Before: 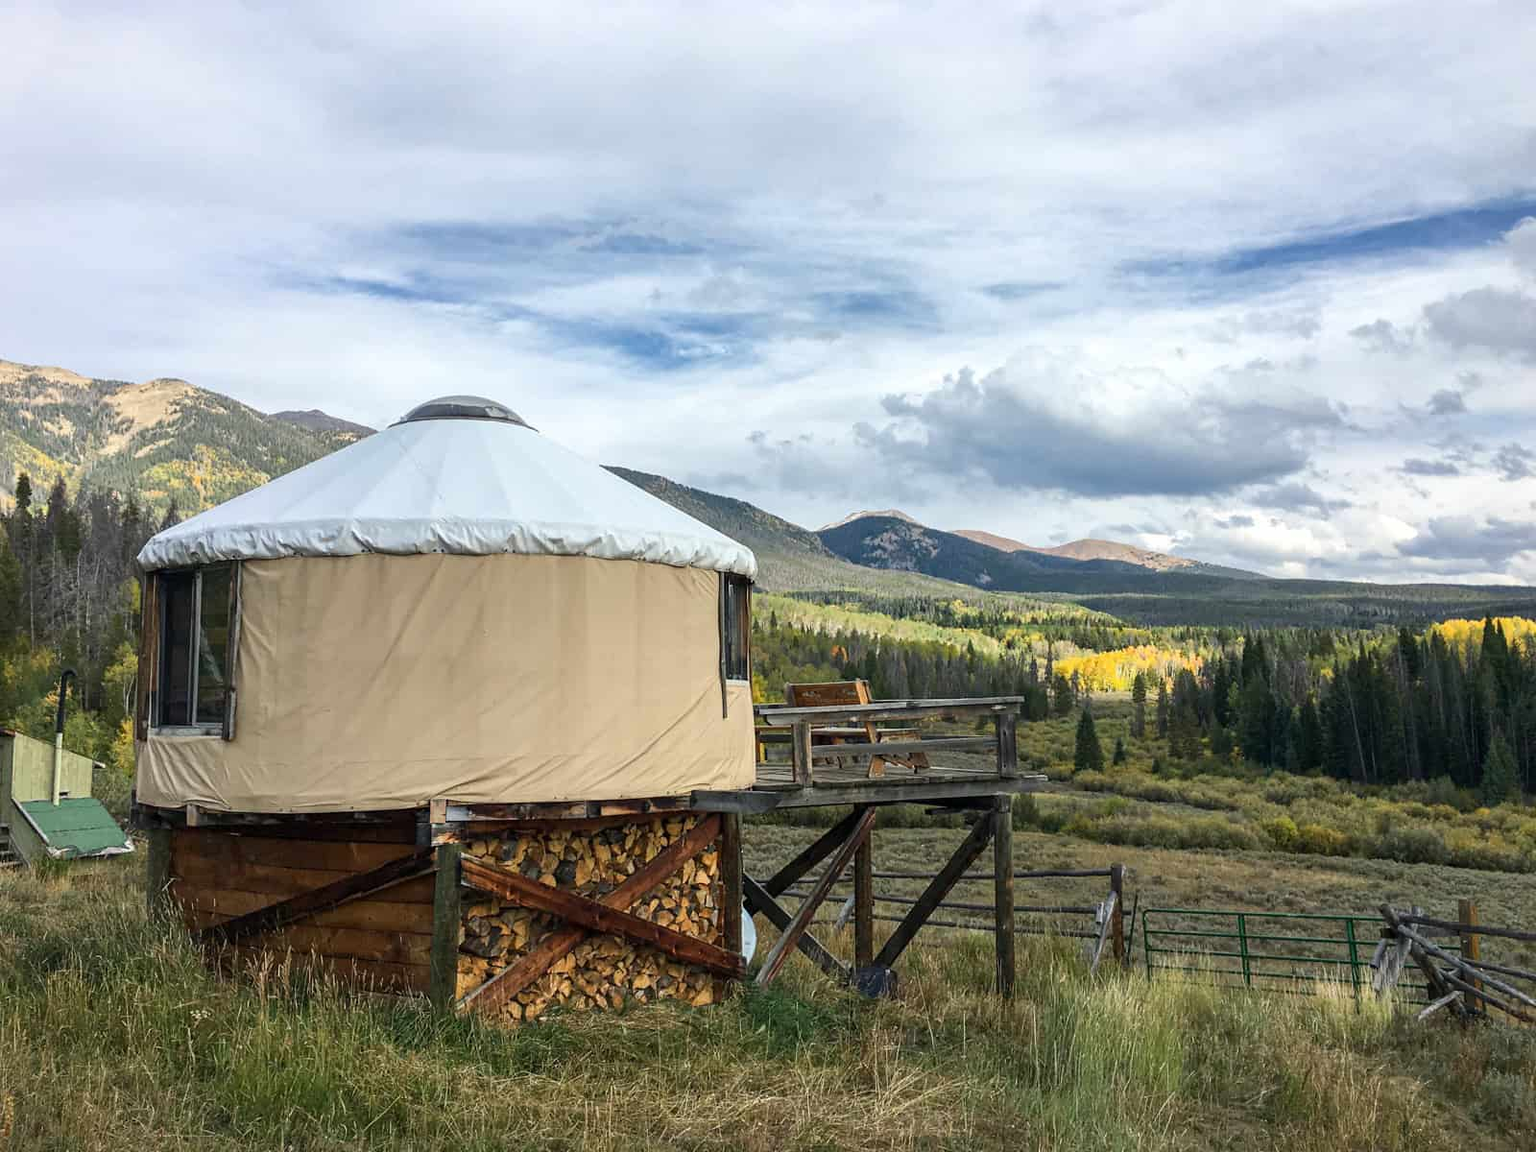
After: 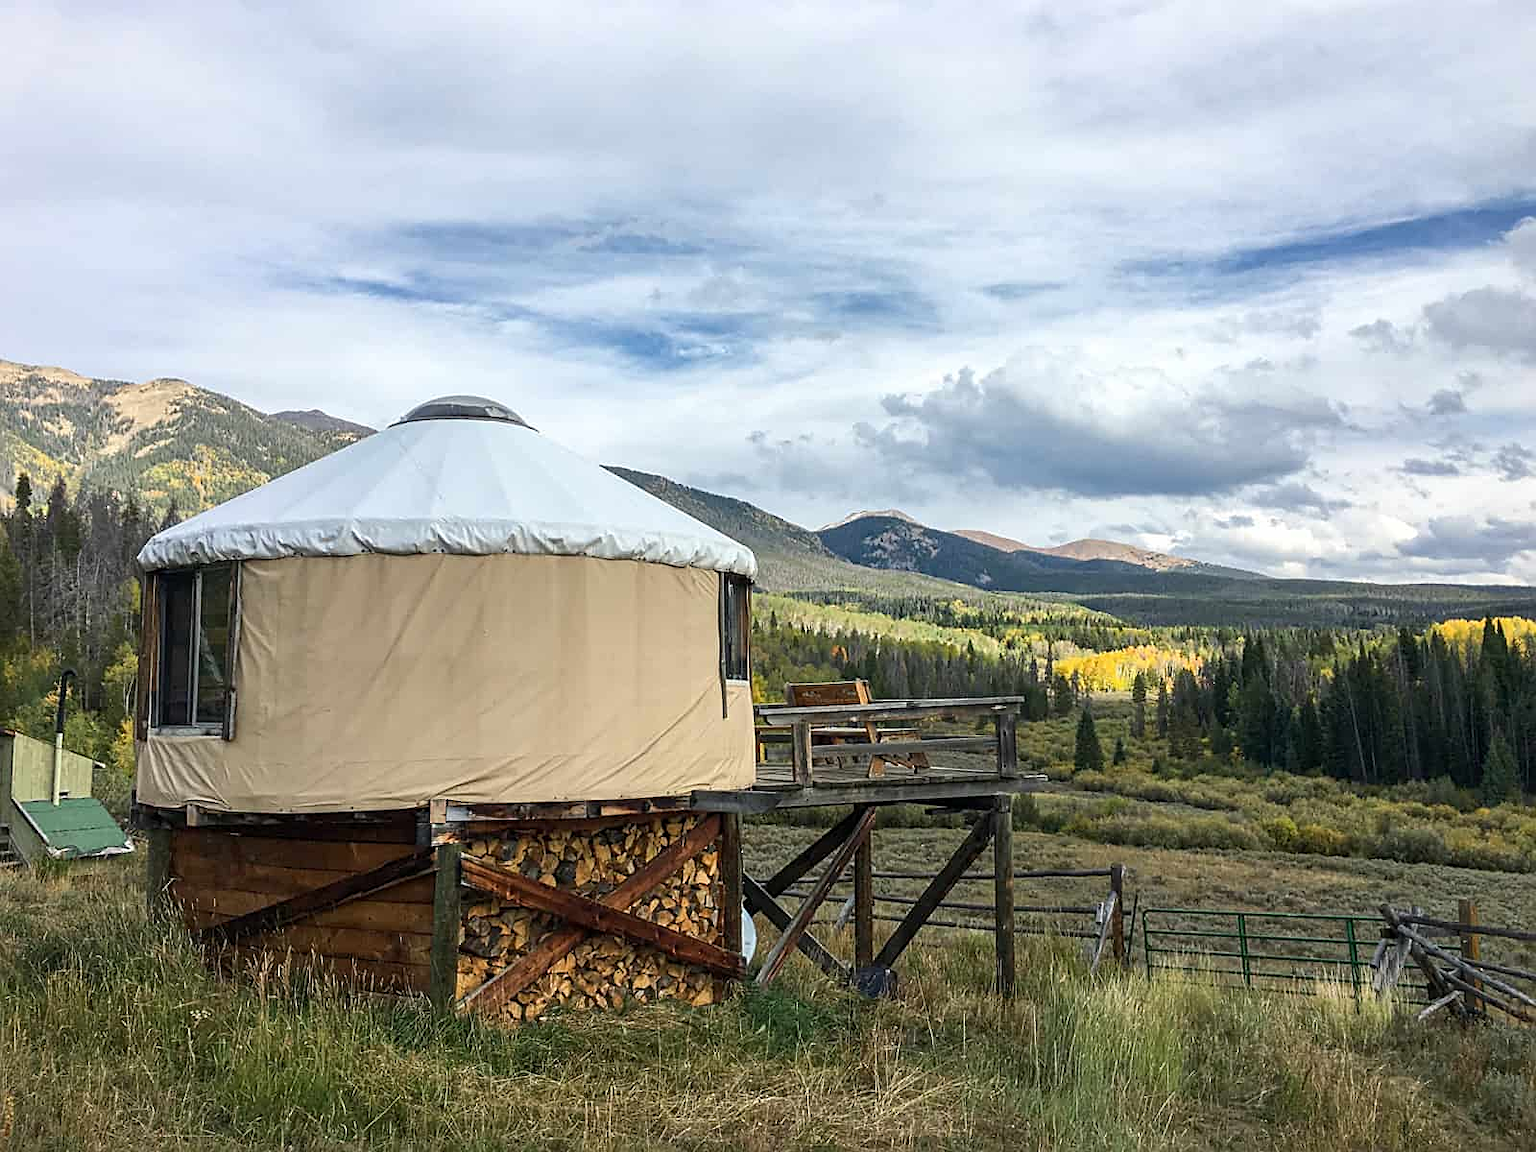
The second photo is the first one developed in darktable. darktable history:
sharpen: radius 1.981
